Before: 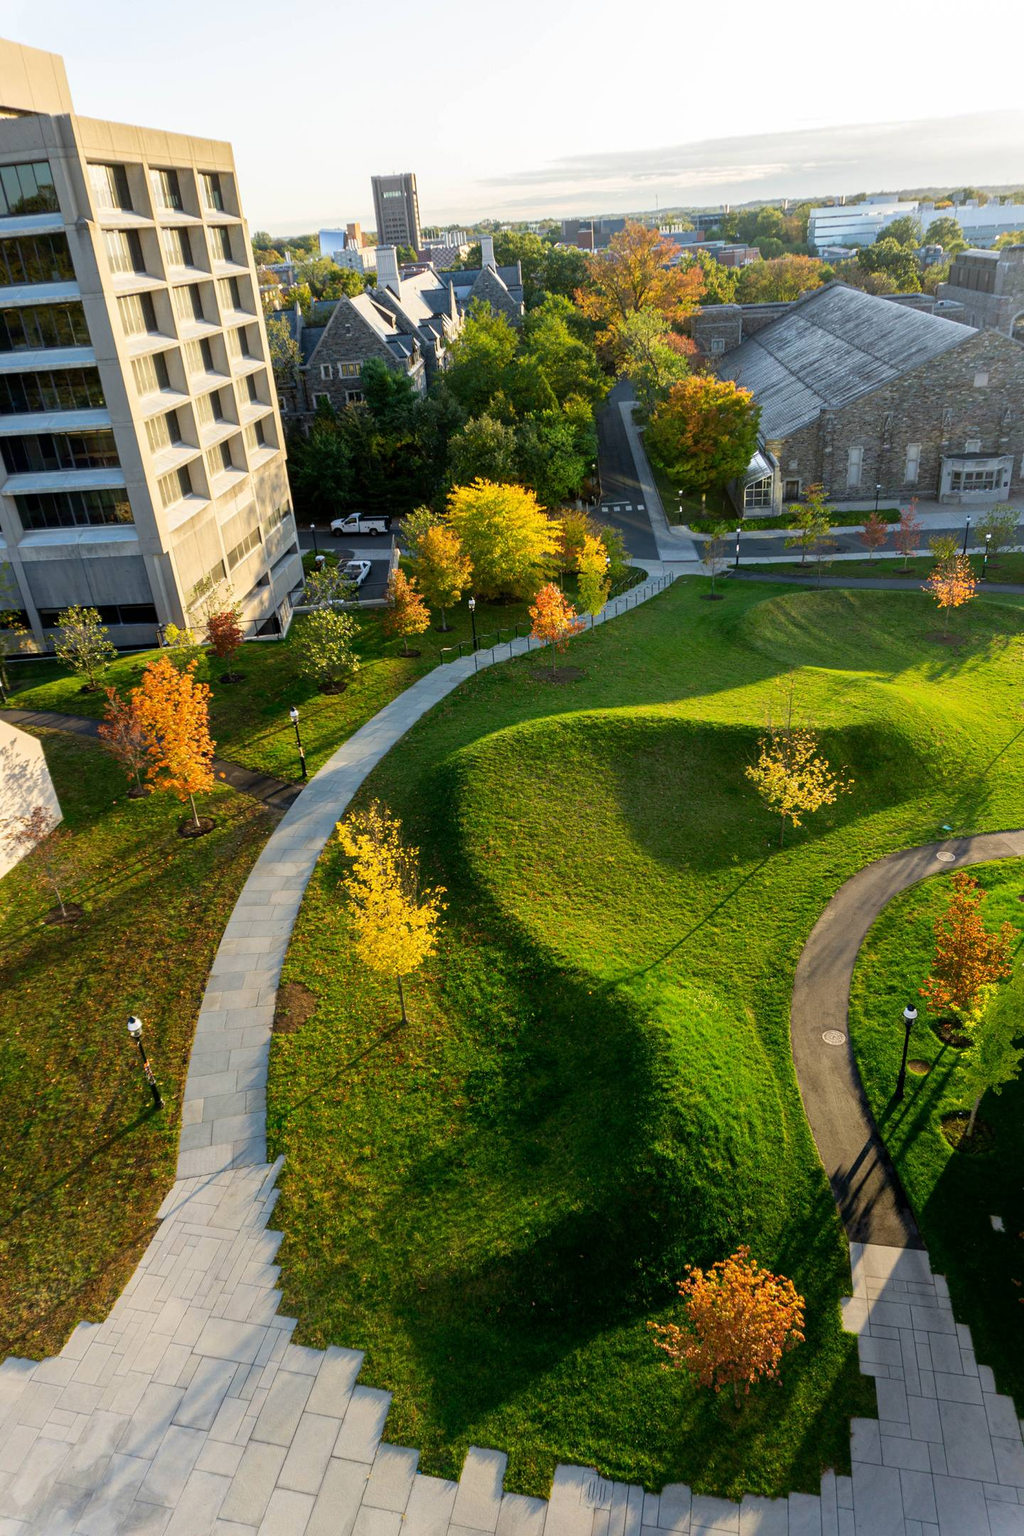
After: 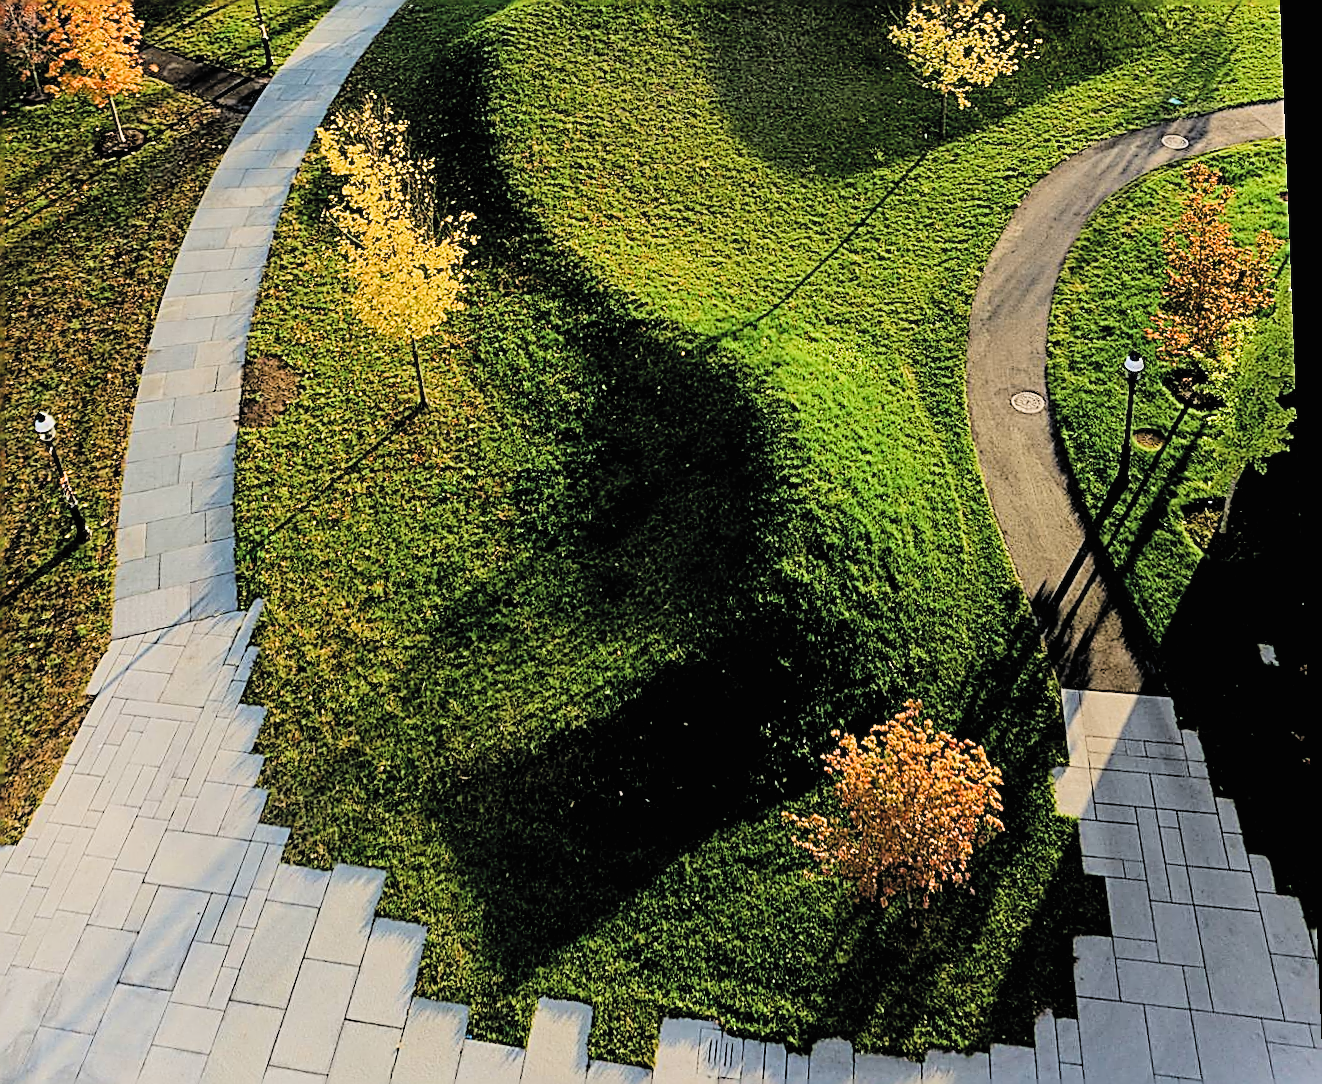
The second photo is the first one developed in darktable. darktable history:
sharpen: amount 2
contrast brightness saturation: contrast 0.14, brightness 0.21
crop and rotate: left 13.306%, top 48.129%, bottom 2.928%
filmic rgb: black relative exposure -4.58 EV, white relative exposure 4.8 EV, threshold 3 EV, hardness 2.36, latitude 36.07%, contrast 1.048, highlights saturation mix 1.32%, shadows ↔ highlights balance 1.25%, color science v4 (2020), enable highlight reconstruction true
rotate and perspective: rotation -2.29°, automatic cropping off
